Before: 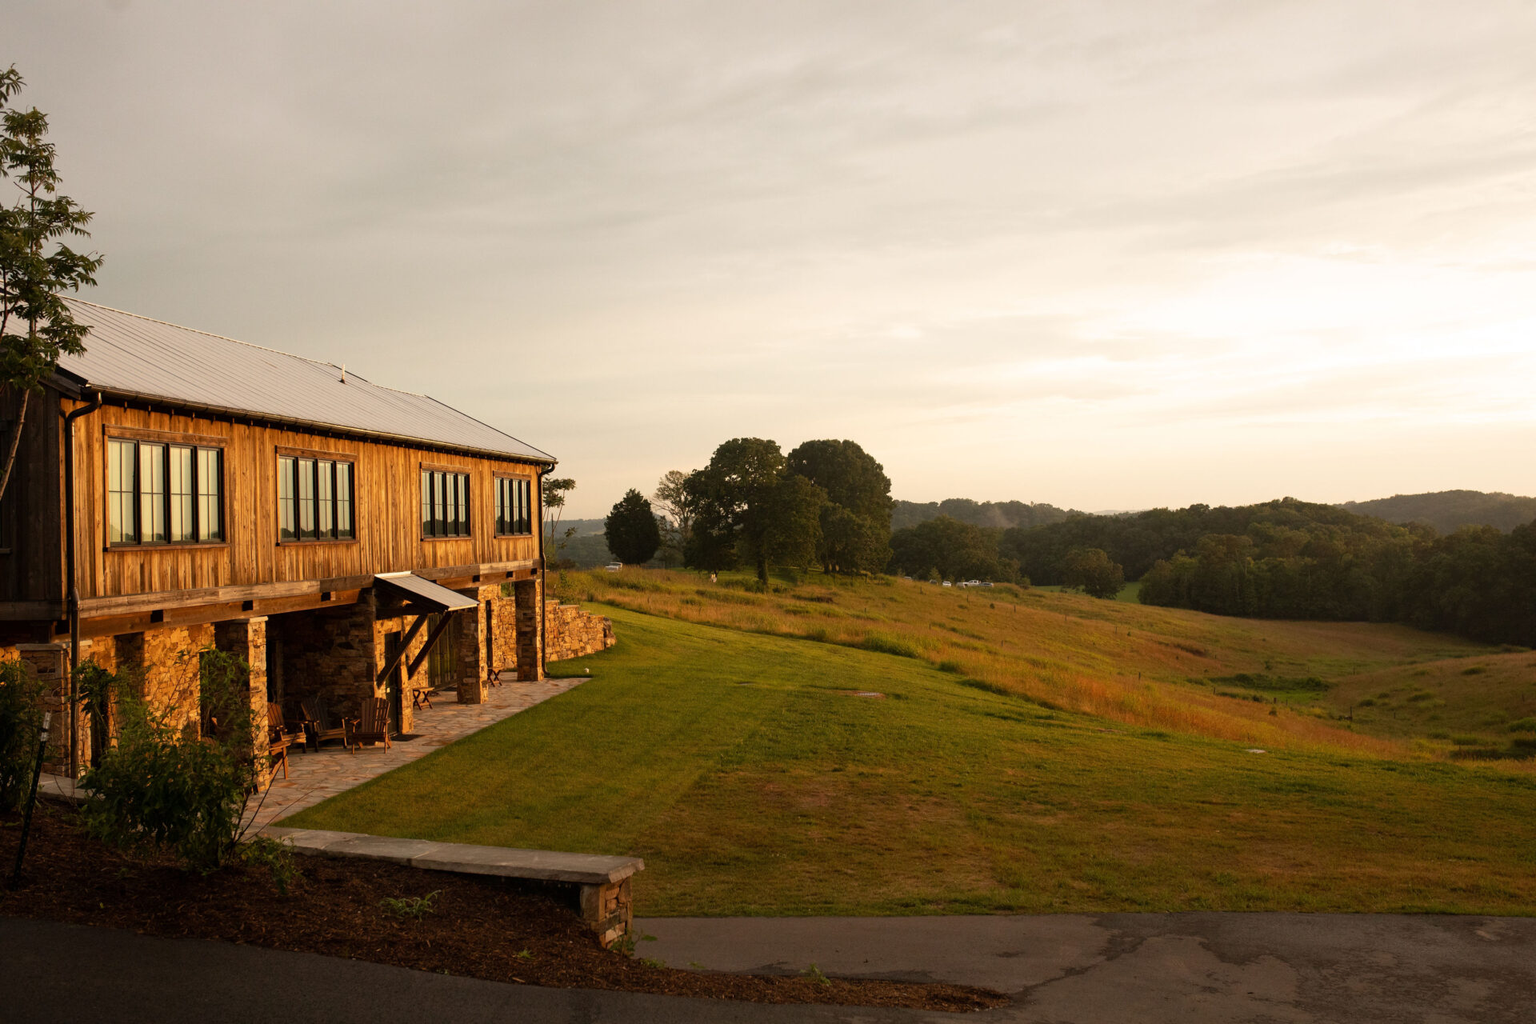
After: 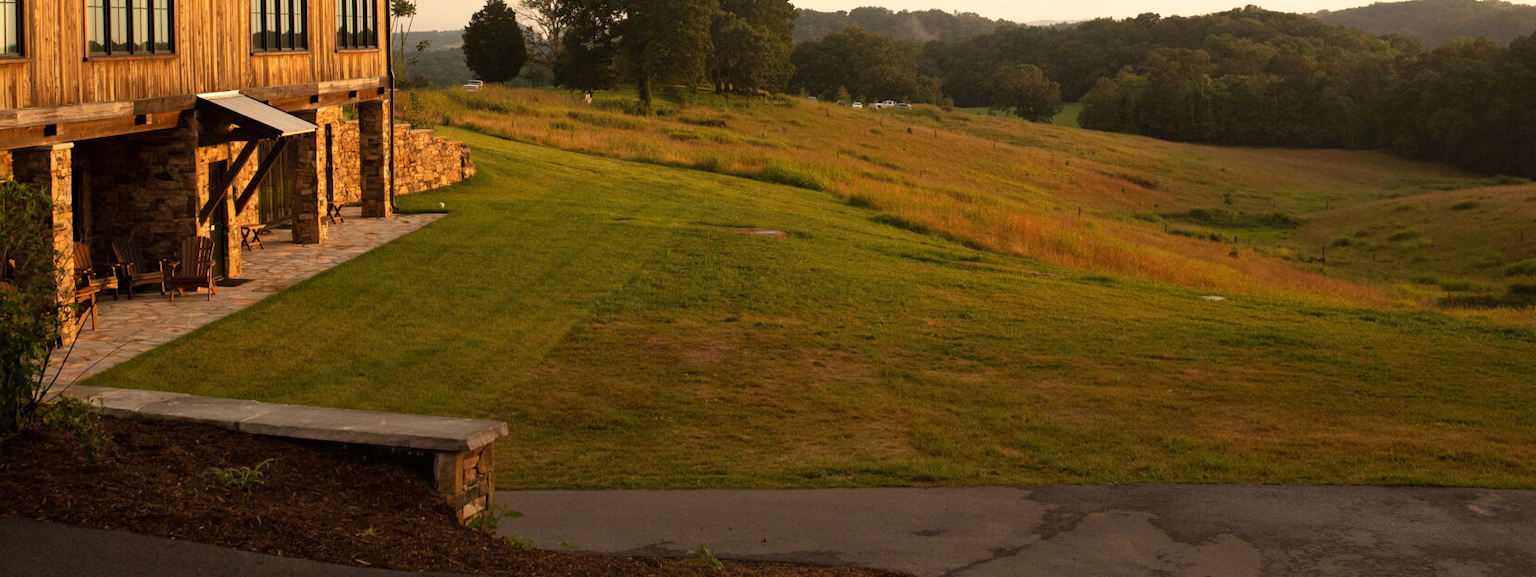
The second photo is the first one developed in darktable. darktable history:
crop and rotate: left 13.306%, top 48.129%, bottom 2.928%
exposure: exposure 0.2 EV, compensate highlight preservation false
